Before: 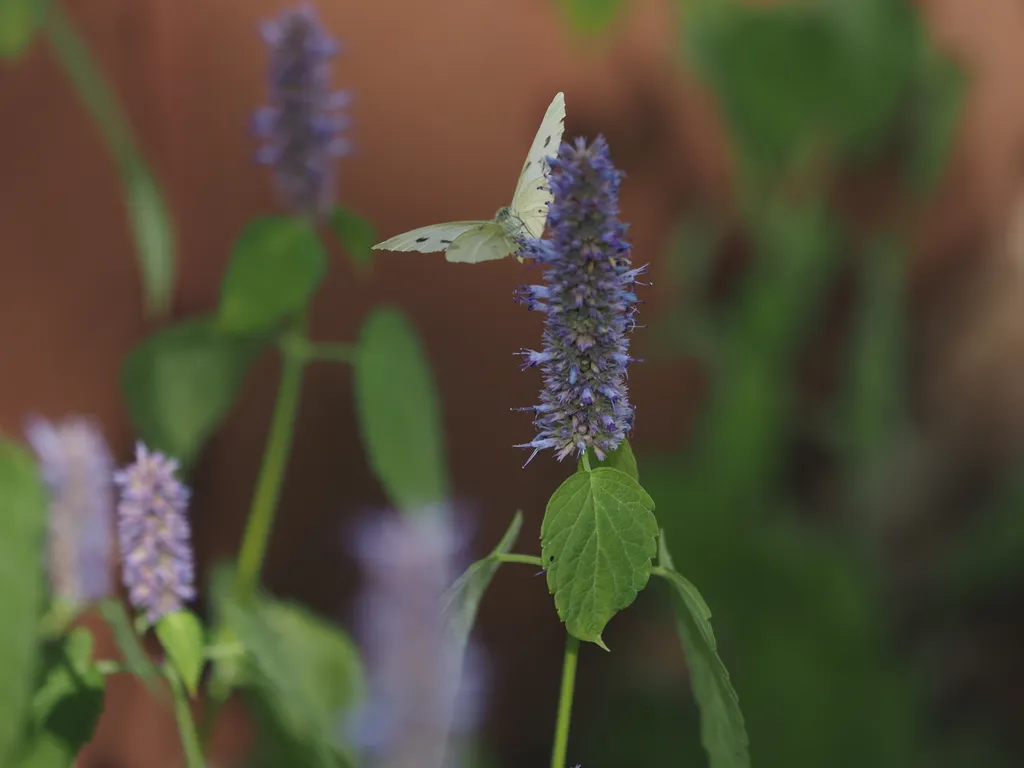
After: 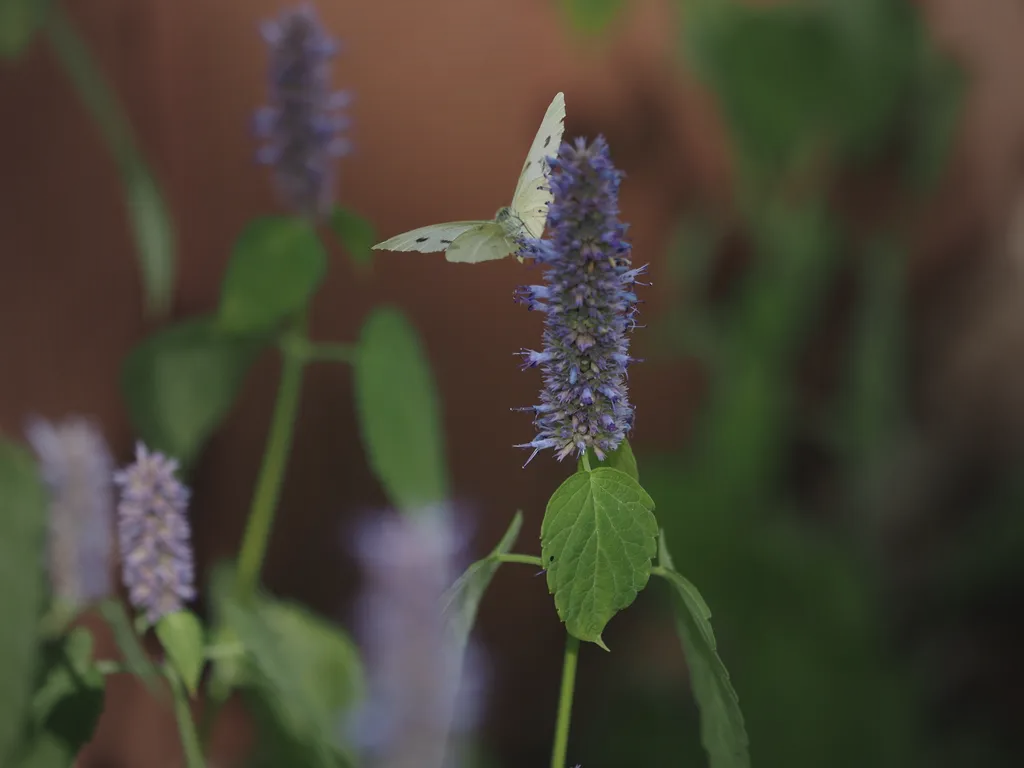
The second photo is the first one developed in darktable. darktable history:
vignetting: fall-off start 18.64%, fall-off radius 137.26%, brightness -0.452, saturation -0.309, width/height ratio 0.621, shape 0.593
